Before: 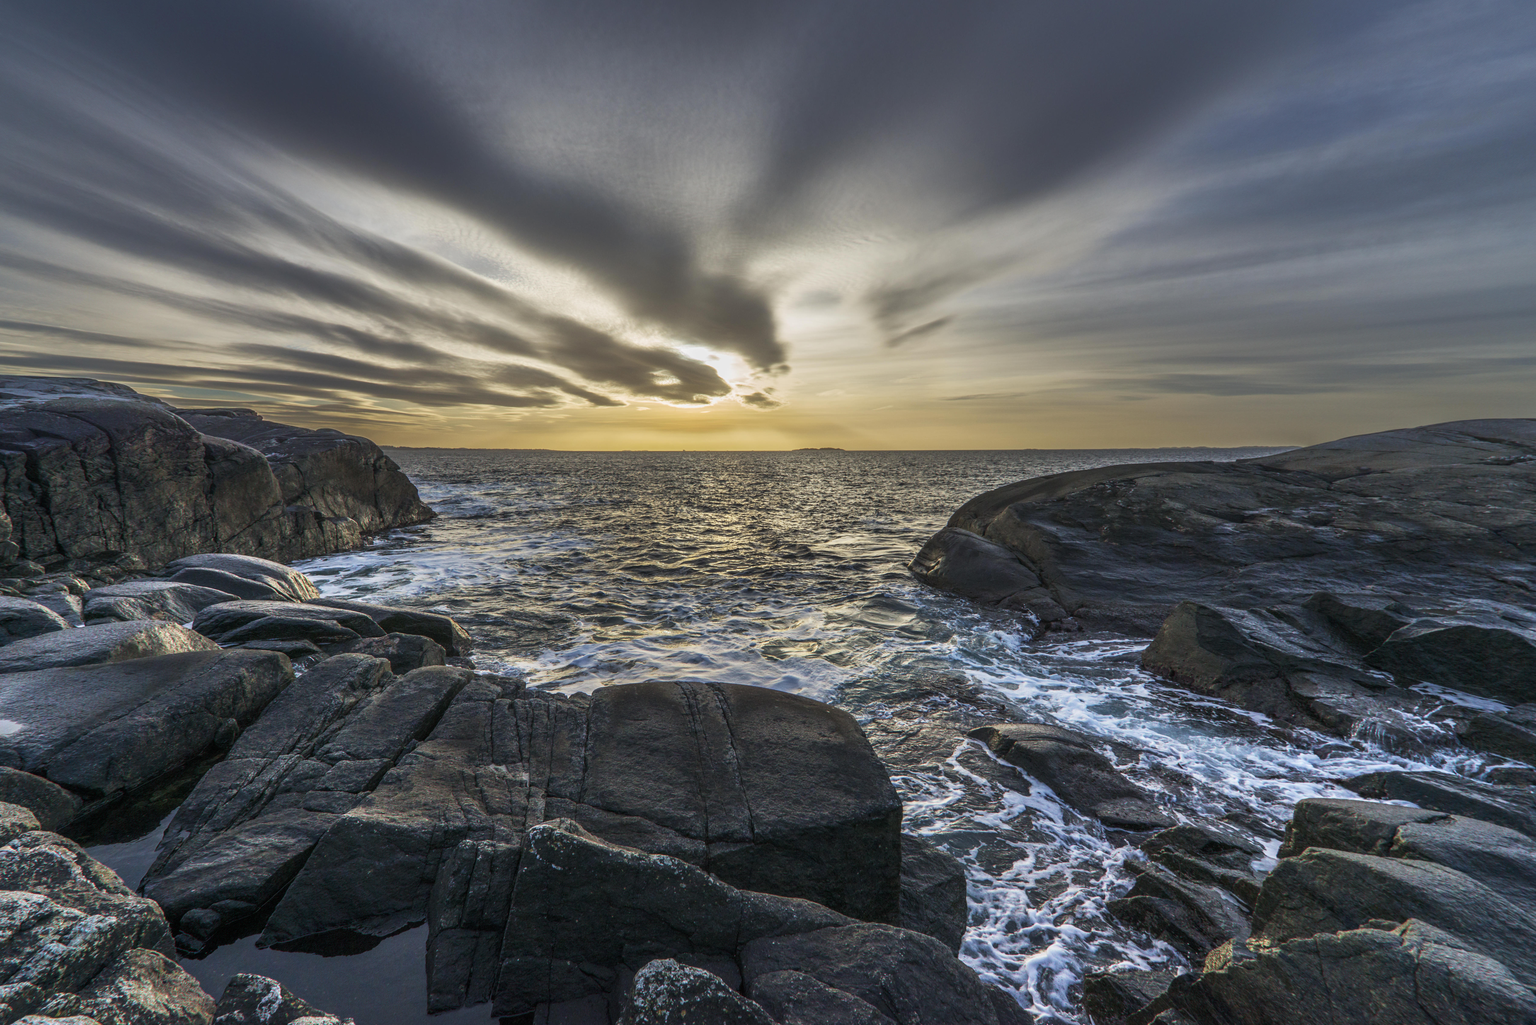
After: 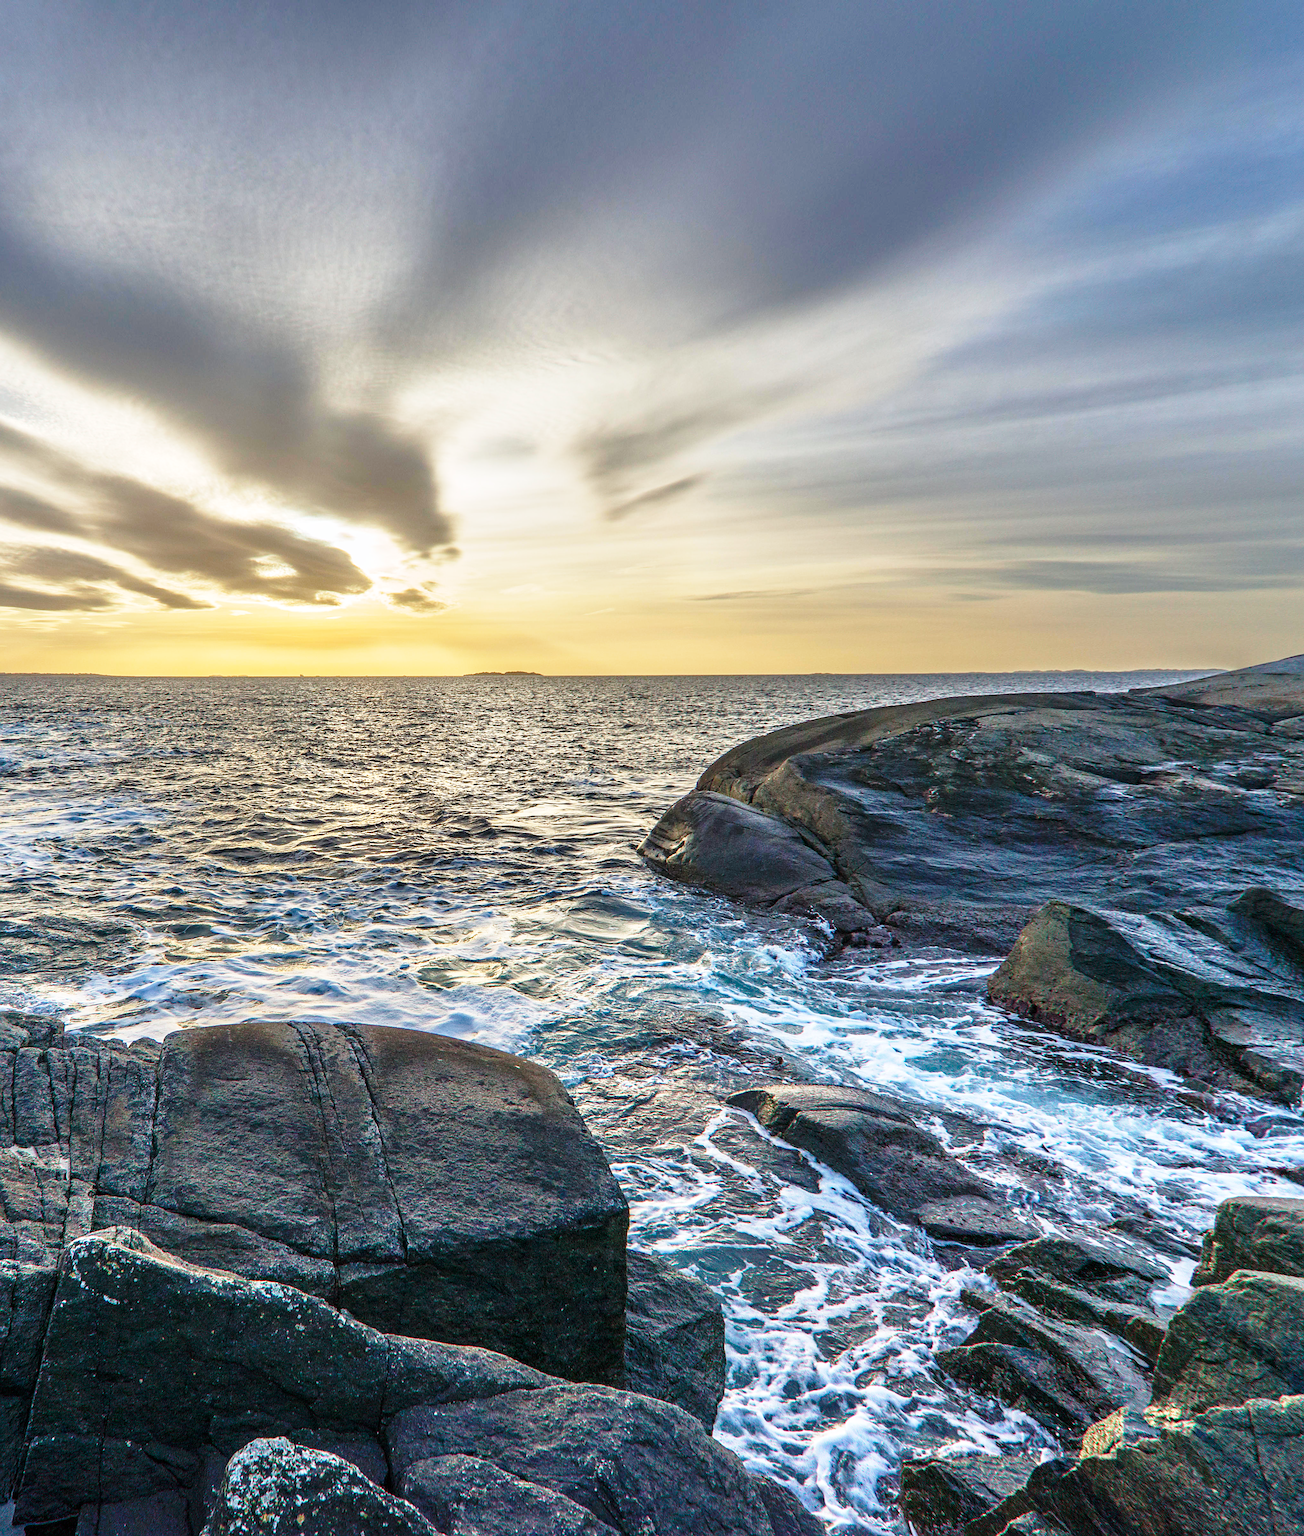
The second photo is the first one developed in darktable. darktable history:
crop: left 31.458%, top 0%, right 11.876%
tone equalizer: -8 EV 1 EV, -7 EV 1 EV, -6 EV 1 EV, -5 EV 1 EV, -4 EV 1 EV, -3 EV 0.75 EV, -2 EV 0.5 EV, -1 EV 0.25 EV
base curve: curves: ch0 [(0, 0) (0.028, 0.03) (0.121, 0.232) (0.46, 0.748) (0.859, 0.968) (1, 1)], preserve colors none
sharpen: radius 1.4, amount 1.25, threshold 0.7
haze removal: compatibility mode true, adaptive false
